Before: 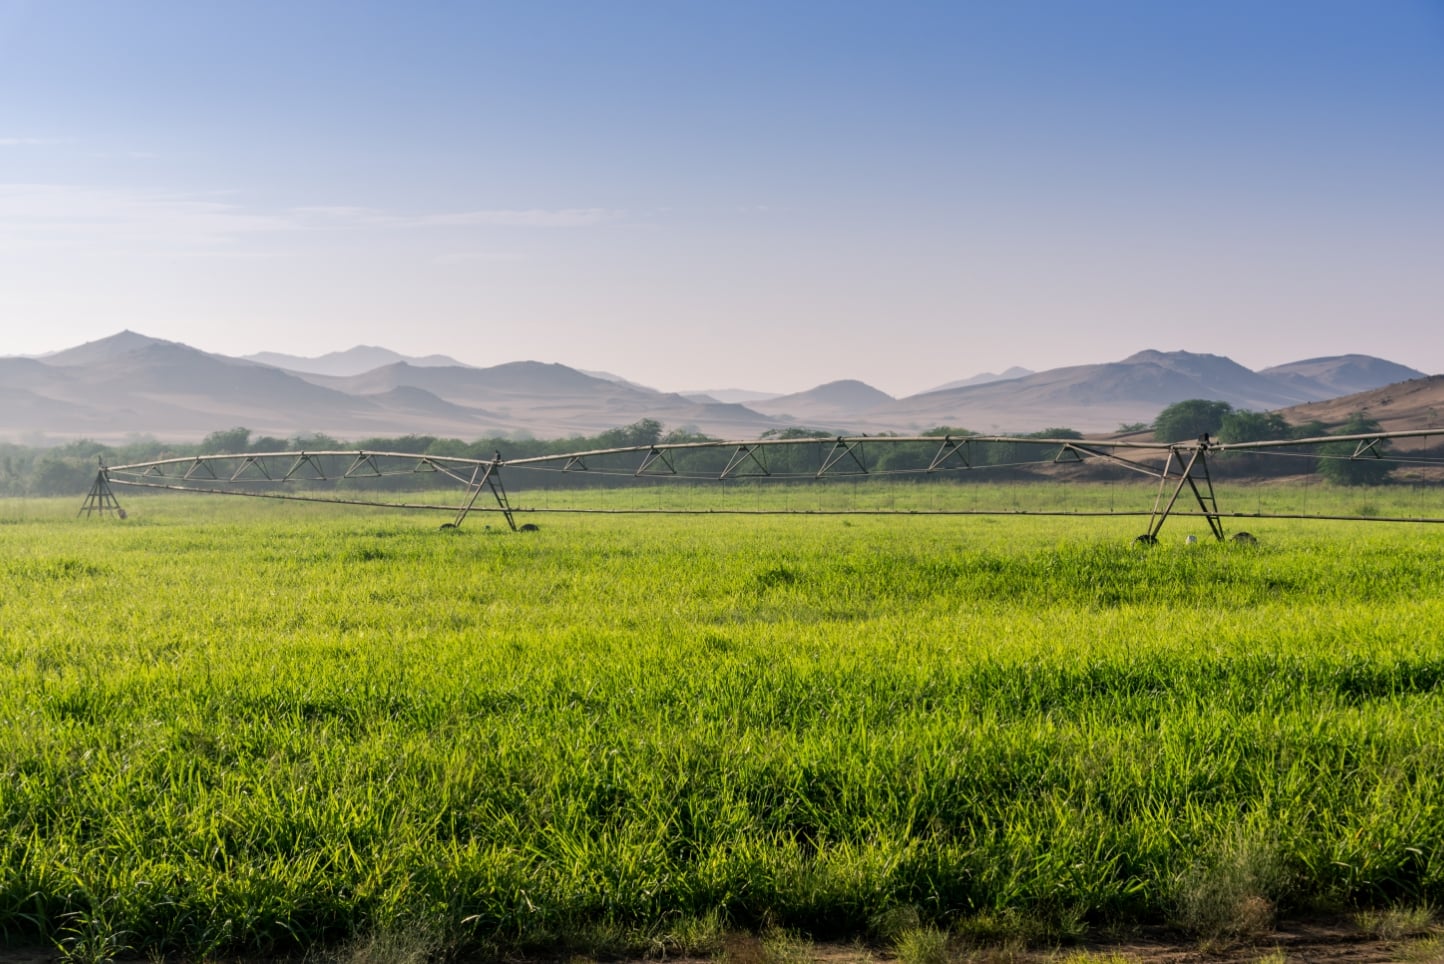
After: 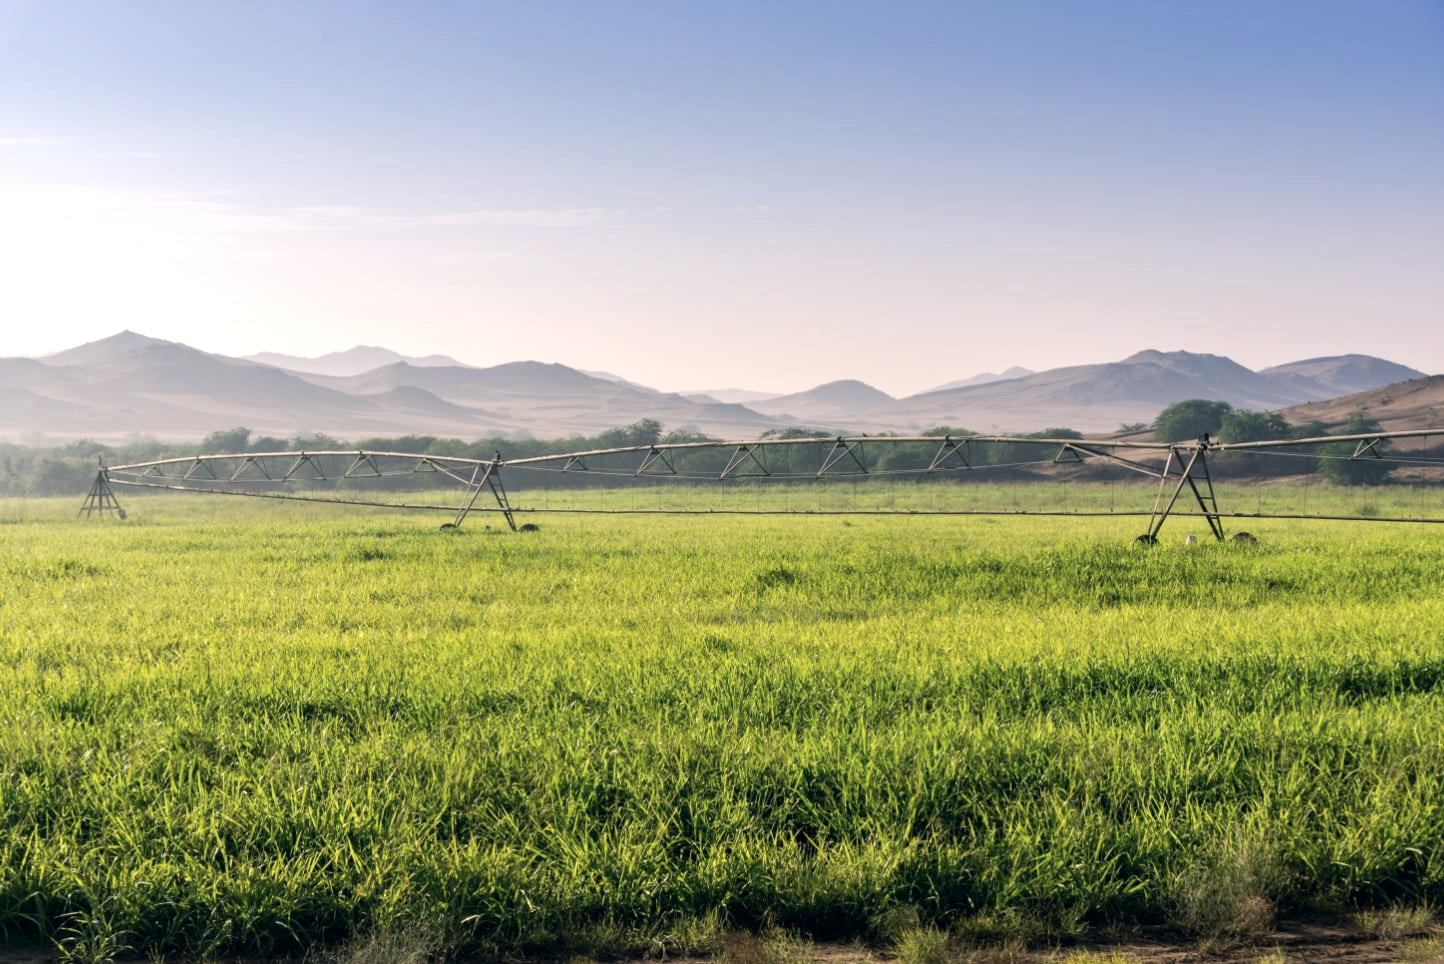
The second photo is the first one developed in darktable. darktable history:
color correction: highlights a* 2.75, highlights b* 5, shadows a* -2.04, shadows b* -4.84, saturation 0.8
exposure: exposure 0.4 EV, compensate highlight preservation false
